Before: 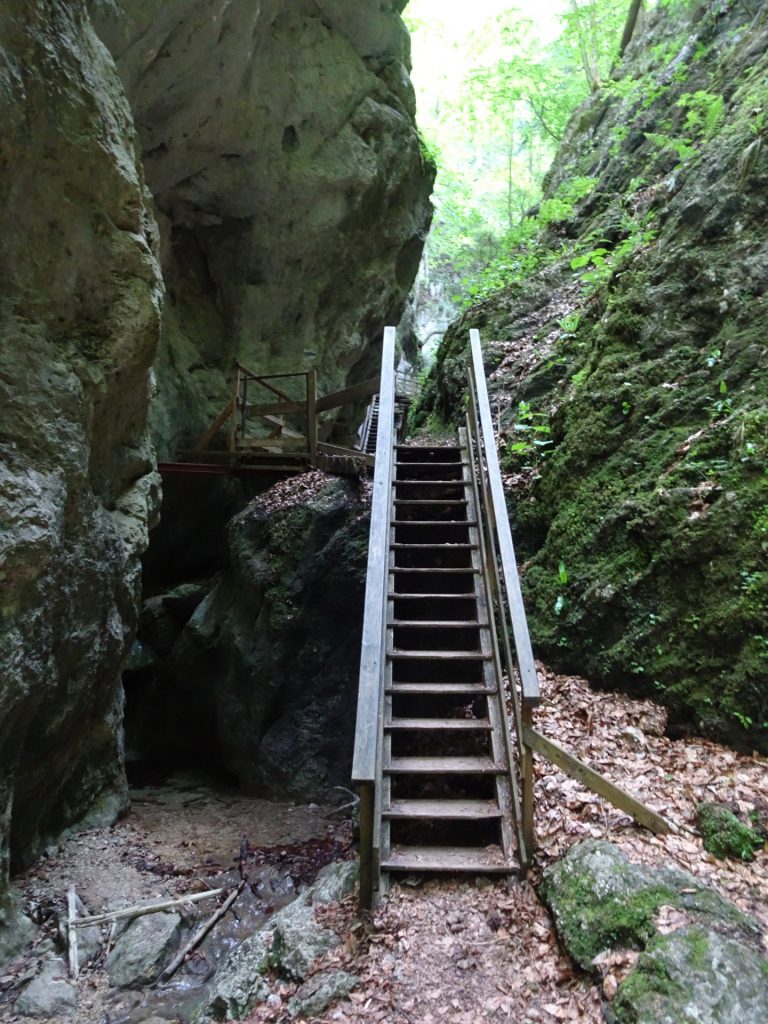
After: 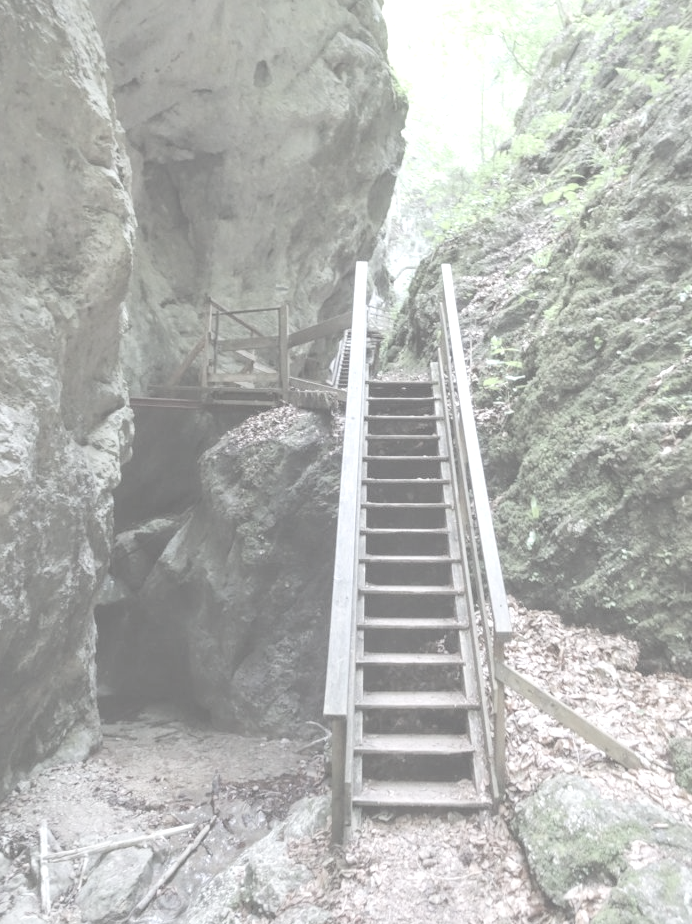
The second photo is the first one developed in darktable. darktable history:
exposure: black level correction -0.002, exposure 1.112 EV, compensate highlight preservation false
crop: left 3.729%, top 6.358%, right 6.149%, bottom 3.328%
local contrast: on, module defaults
contrast brightness saturation: contrast -0.332, brightness 0.734, saturation -0.789
